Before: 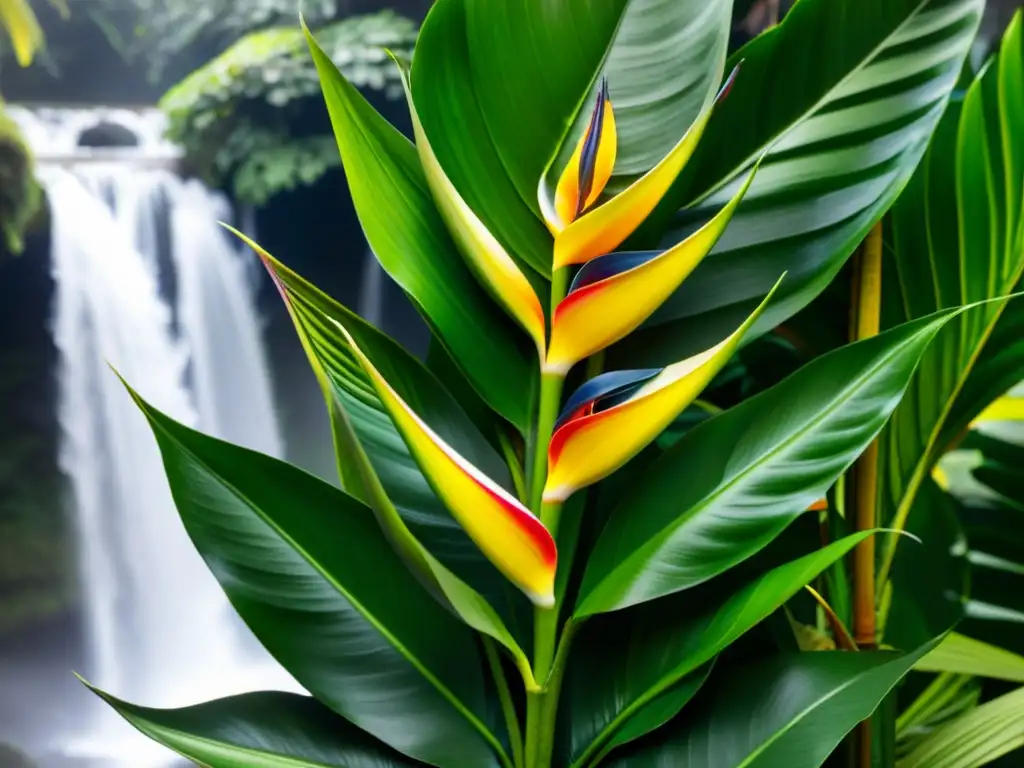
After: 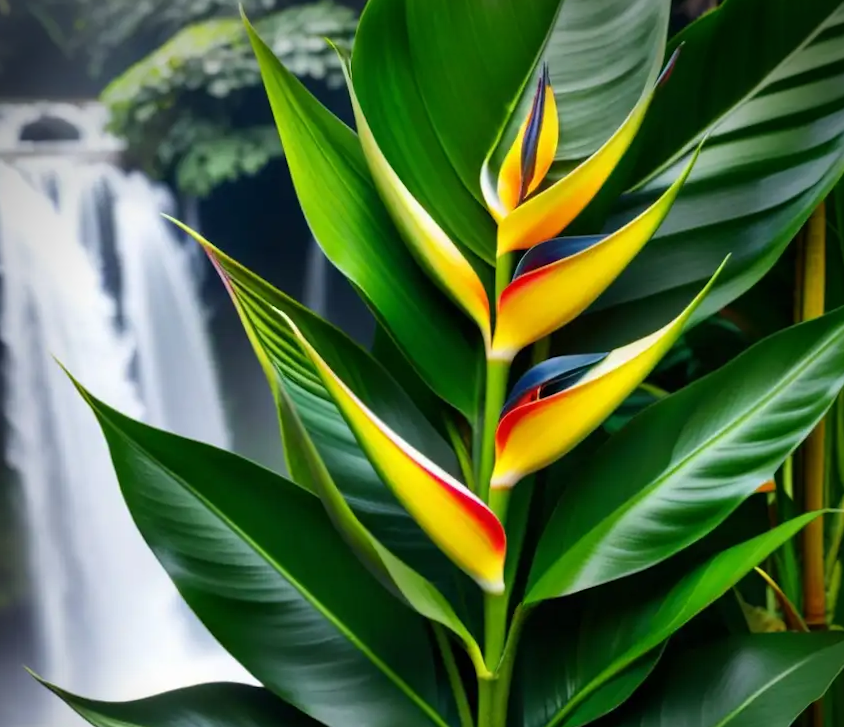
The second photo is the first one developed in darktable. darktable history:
crop and rotate: angle 1°, left 4.281%, top 0.642%, right 11.383%, bottom 2.486%
vignetting: brightness -0.629, saturation -0.007, center (-0.028, 0.239)
